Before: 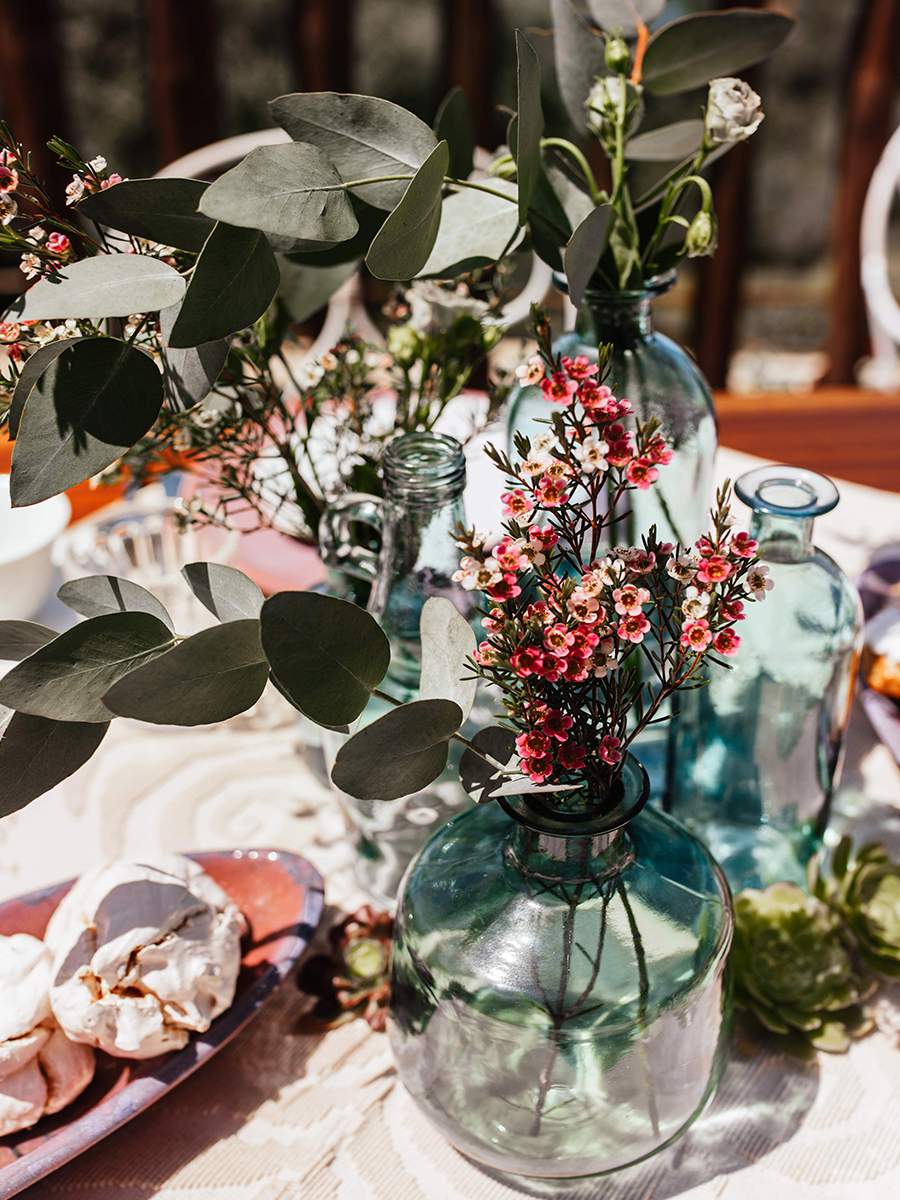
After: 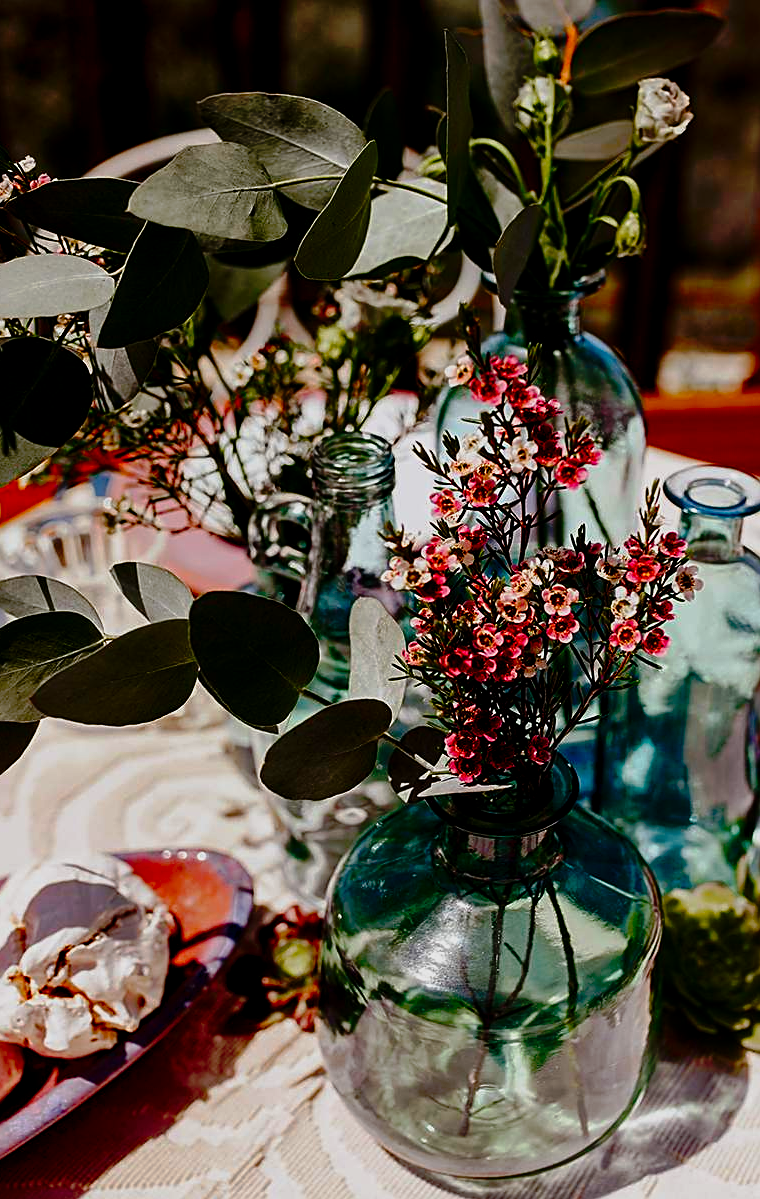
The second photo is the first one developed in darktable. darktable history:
color balance rgb: global offset › luminance -0.509%, perceptual saturation grading › global saturation 35.172%, perceptual saturation grading › highlights -29.841%, perceptual saturation grading › shadows 35.607%, contrast -9.488%
contrast brightness saturation: brightness -0.203, saturation 0.081
exposure: exposure -0.252 EV, compensate highlight preservation false
crop: left 7.973%, right 7.484%
tone curve: curves: ch0 [(0, 0) (0.105, 0.044) (0.195, 0.128) (0.283, 0.283) (0.384, 0.404) (0.485, 0.531) (0.638, 0.681) (0.795, 0.879) (1, 0.977)]; ch1 [(0, 0) (0.161, 0.092) (0.35, 0.33) (0.379, 0.401) (0.456, 0.469) (0.498, 0.503) (0.531, 0.537) (0.596, 0.621) (0.635, 0.671) (1, 1)]; ch2 [(0, 0) (0.371, 0.362) (0.437, 0.437) (0.483, 0.484) (0.53, 0.515) (0.56, 0.58) (0.622, 0.606) (1, 1)], preserve colors none
sharpen: on, module defaults
